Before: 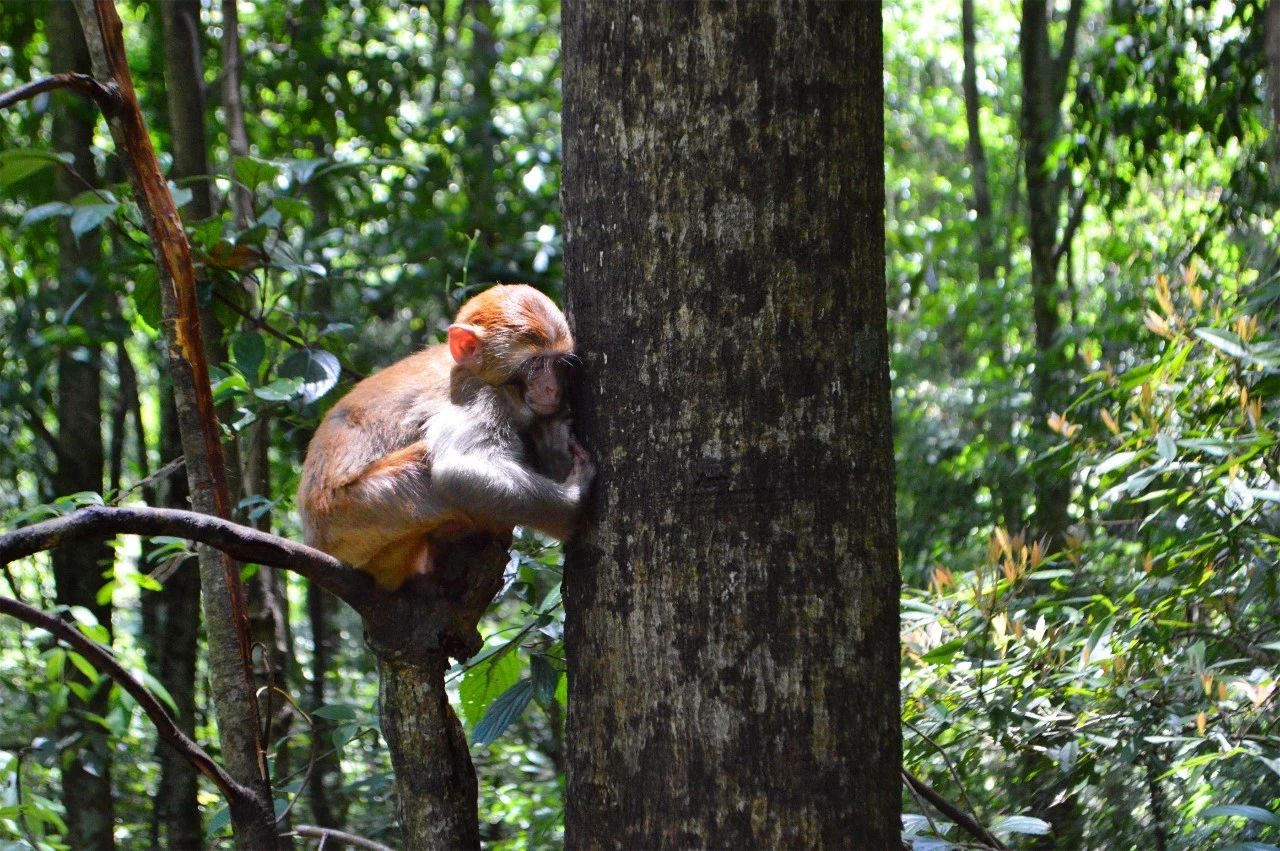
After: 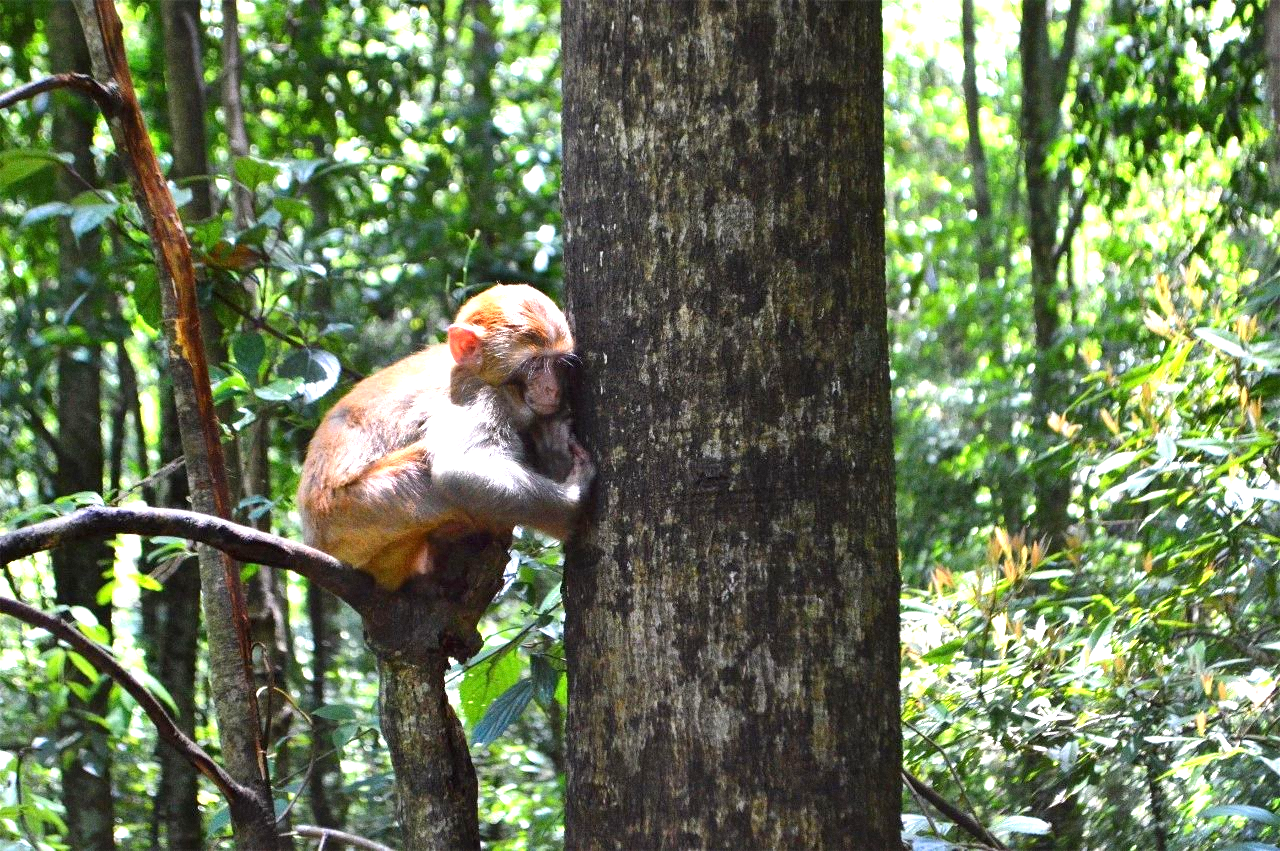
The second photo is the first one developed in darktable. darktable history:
exposure: exposure 0.935 EV, compensate highlight preservation false
grain: coarseness 0.47 ISO
